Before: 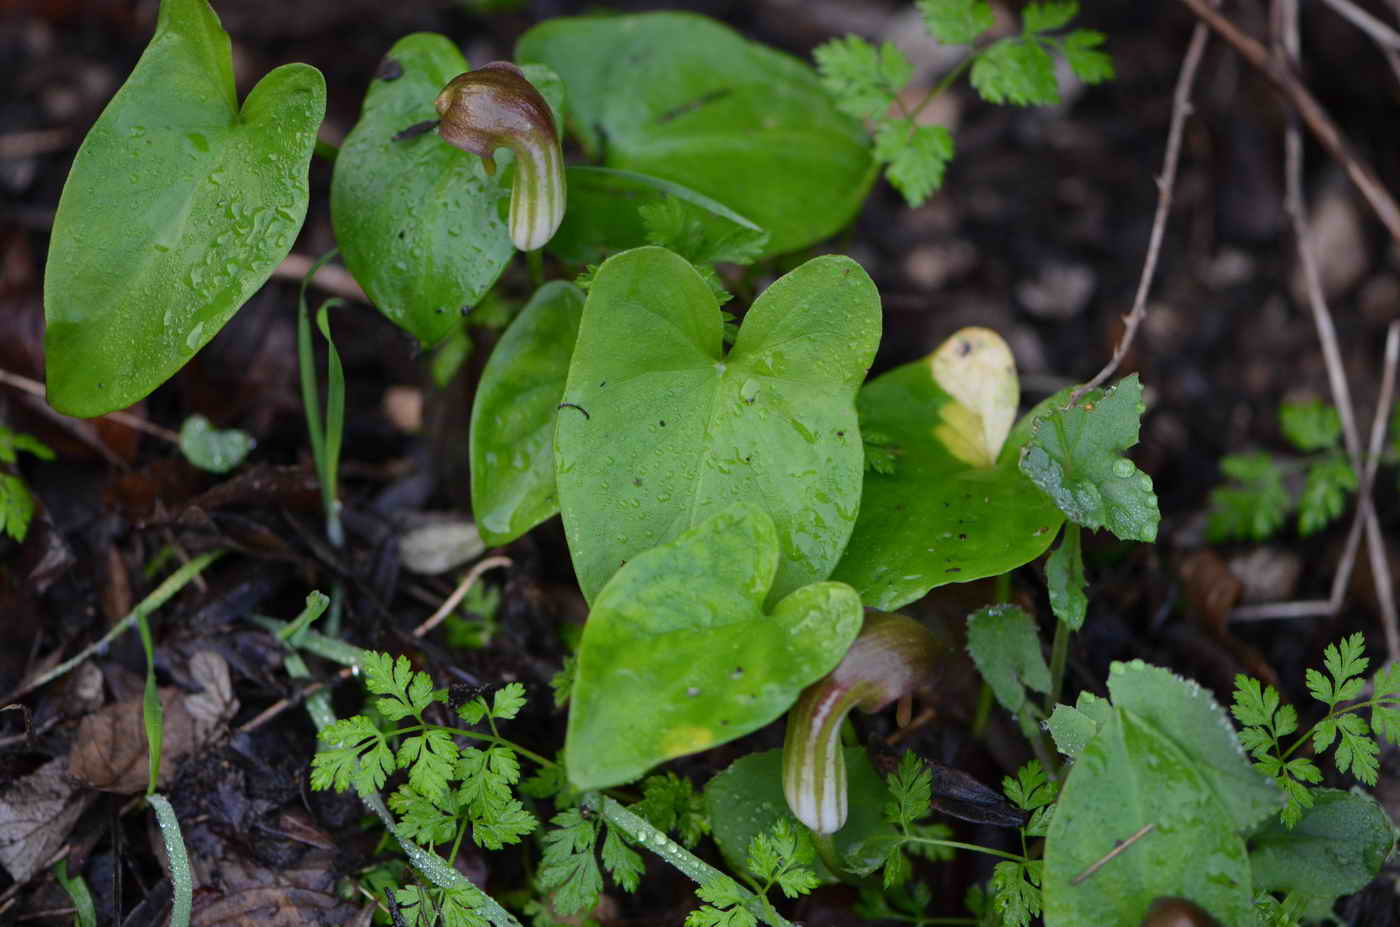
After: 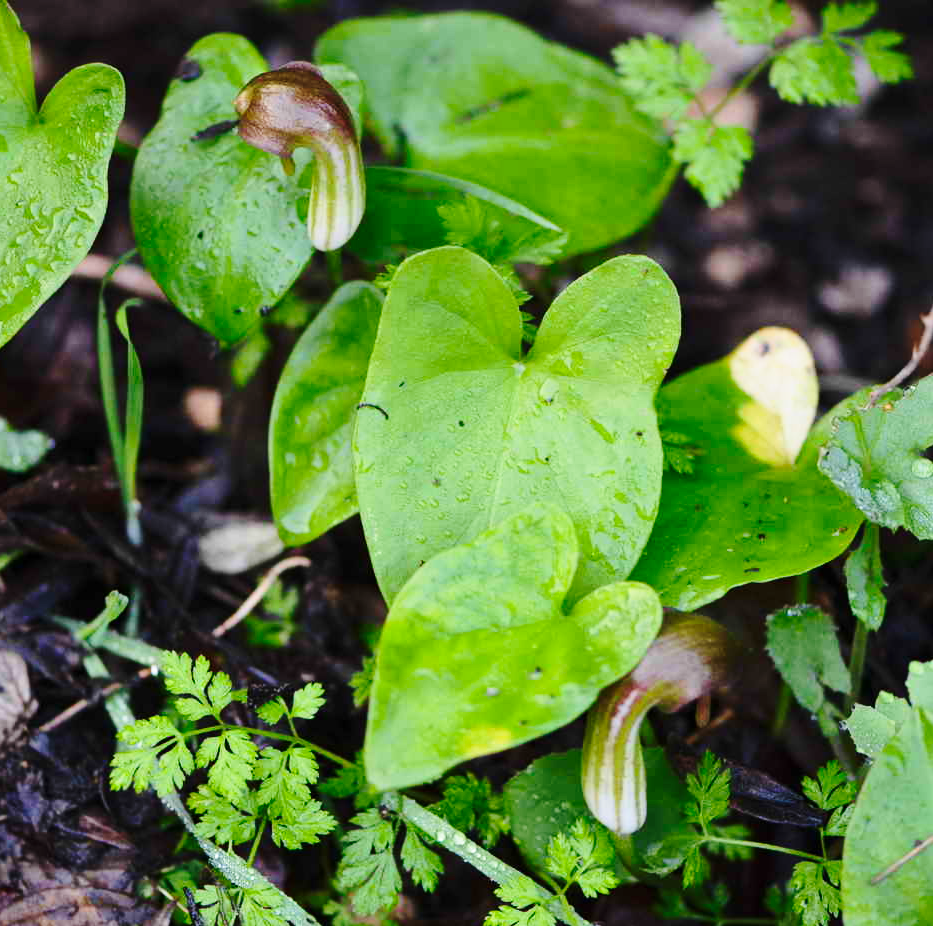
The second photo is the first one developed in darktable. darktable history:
base curve: curves: ch0 [(0, 0) (0.028, 0.03) (0.121, 0.232) (0.46, 0.748) (0.859, 0.968) (1, 1)], preserve colors none
crop and rotate: left 14.436%, right 18.898%
tone curve: curves: ch0 [(0, 0) (0.251, 0.254) (0.689, 0.733) (1, 1)]
